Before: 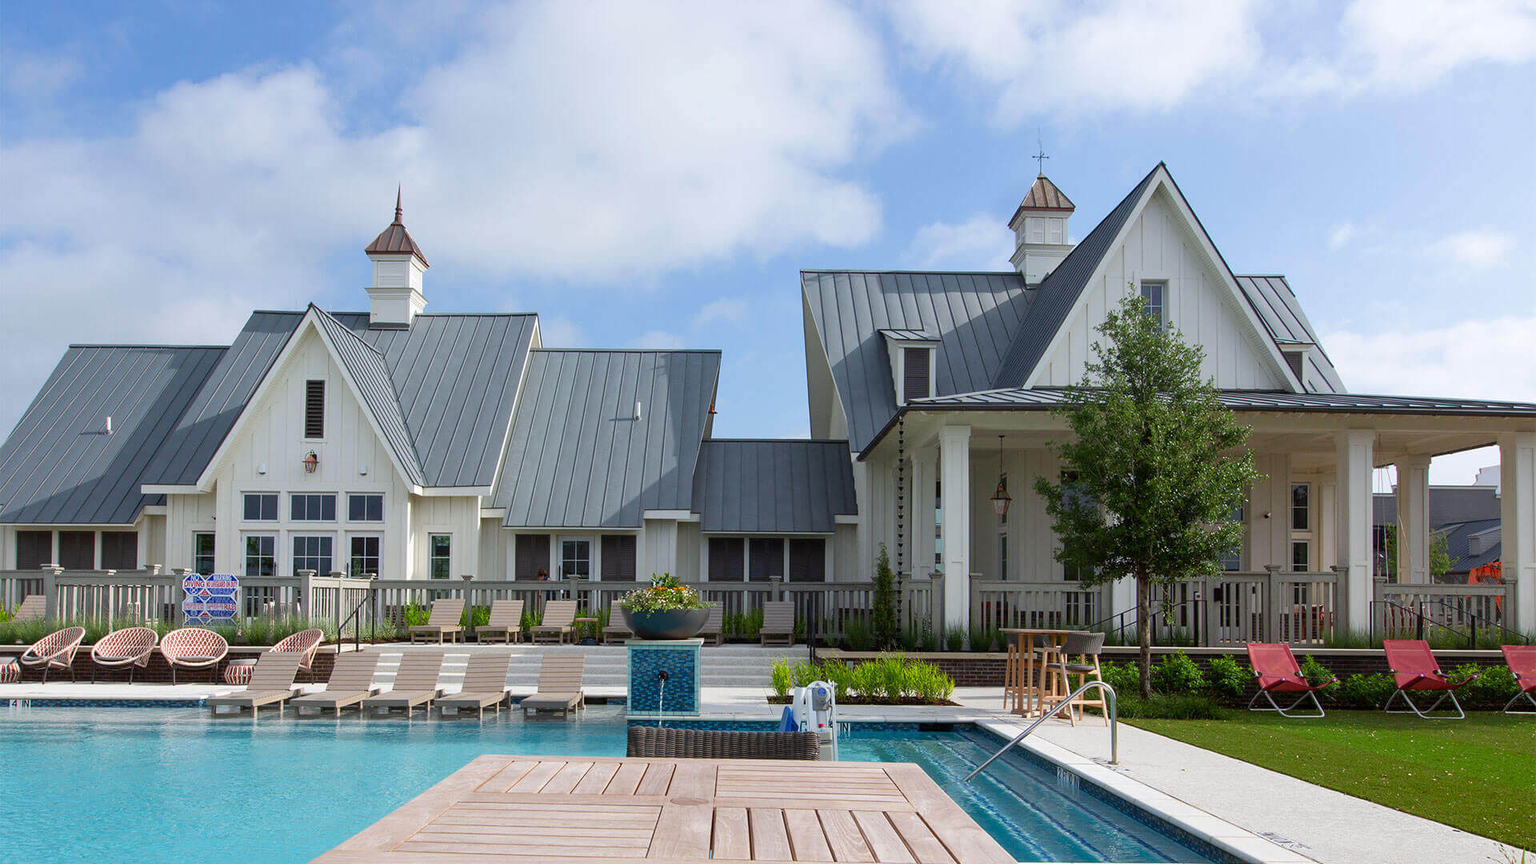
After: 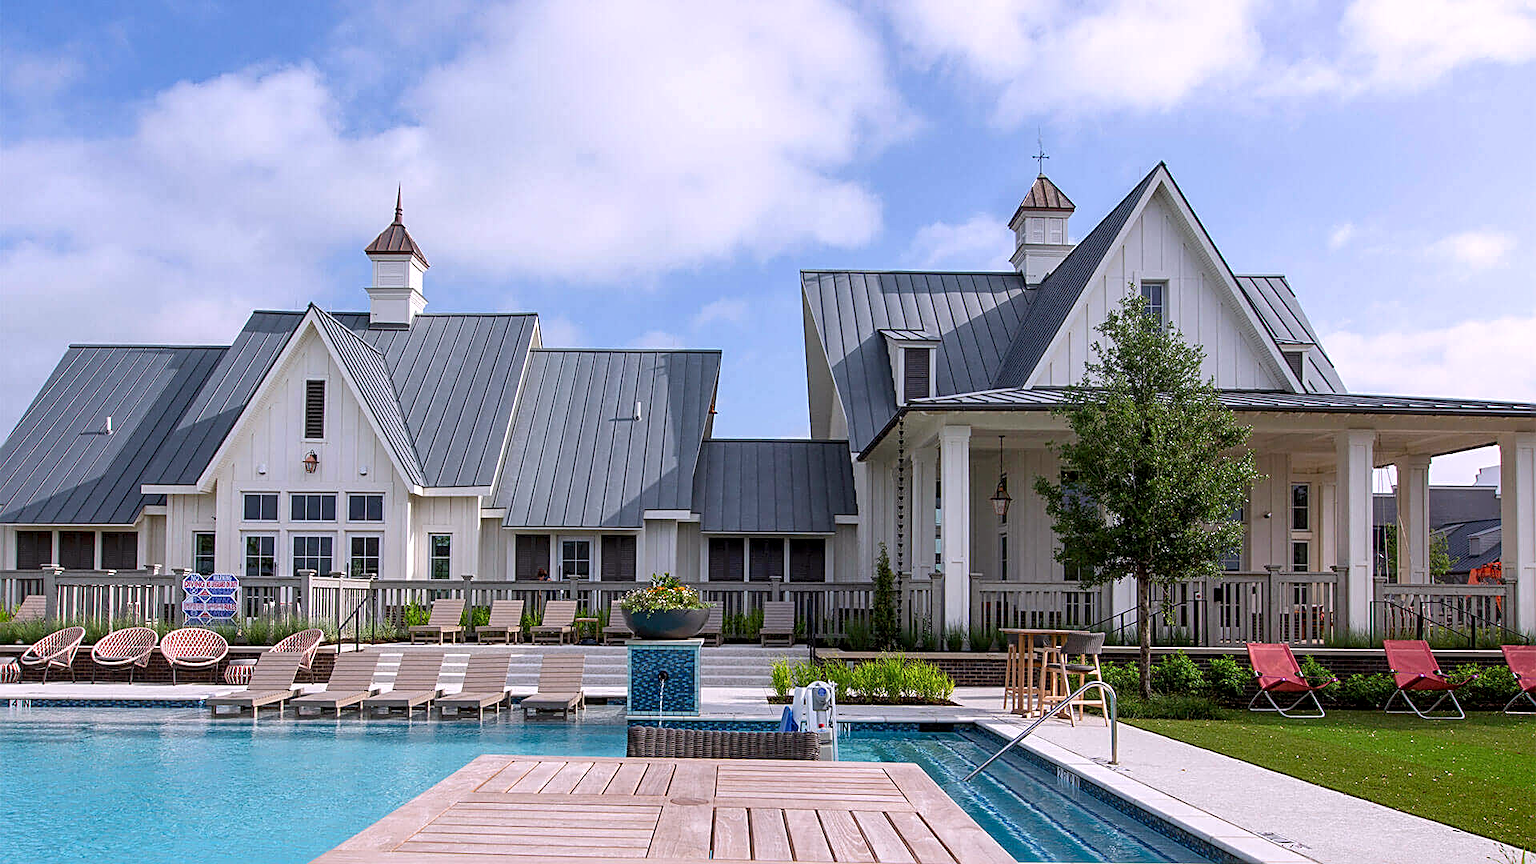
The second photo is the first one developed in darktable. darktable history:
local contrast: detail 130%
sharpen: radius 2.531, amount 0.628
white balance: red 1.05, blue 1.072
